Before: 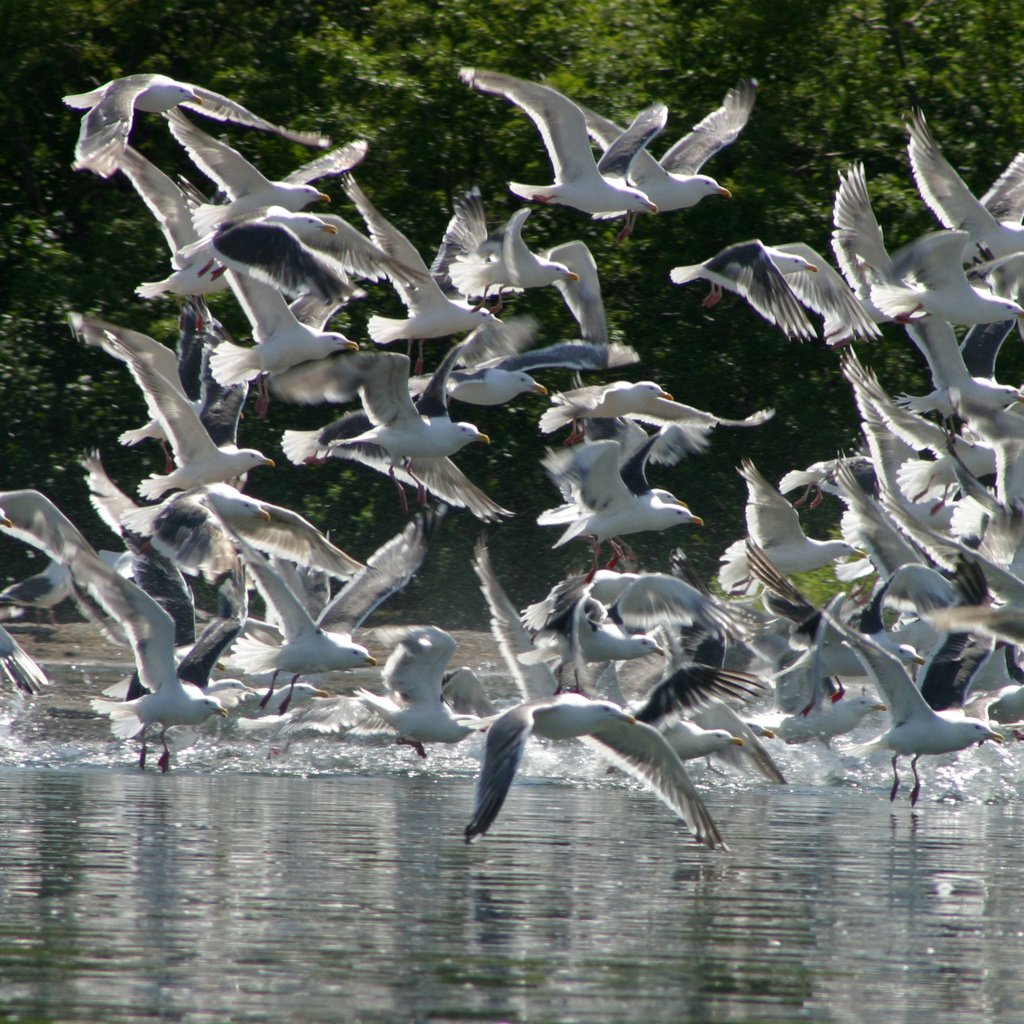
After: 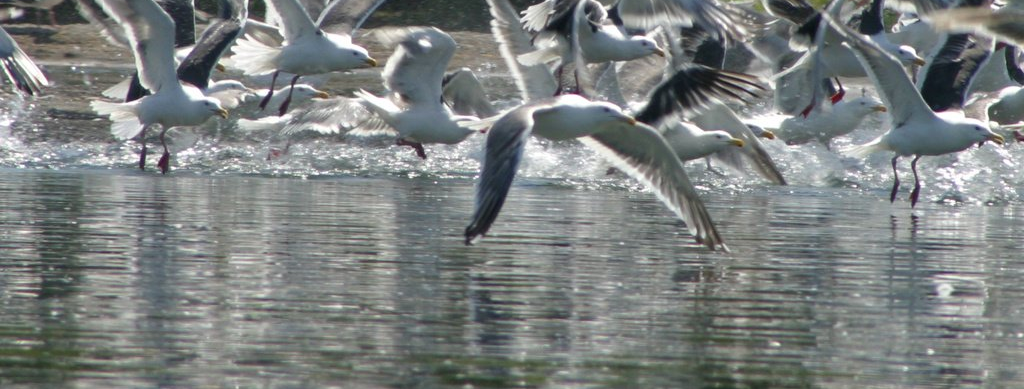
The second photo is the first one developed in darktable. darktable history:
crop and rotate: top 58.529%, bottom 3.423%
